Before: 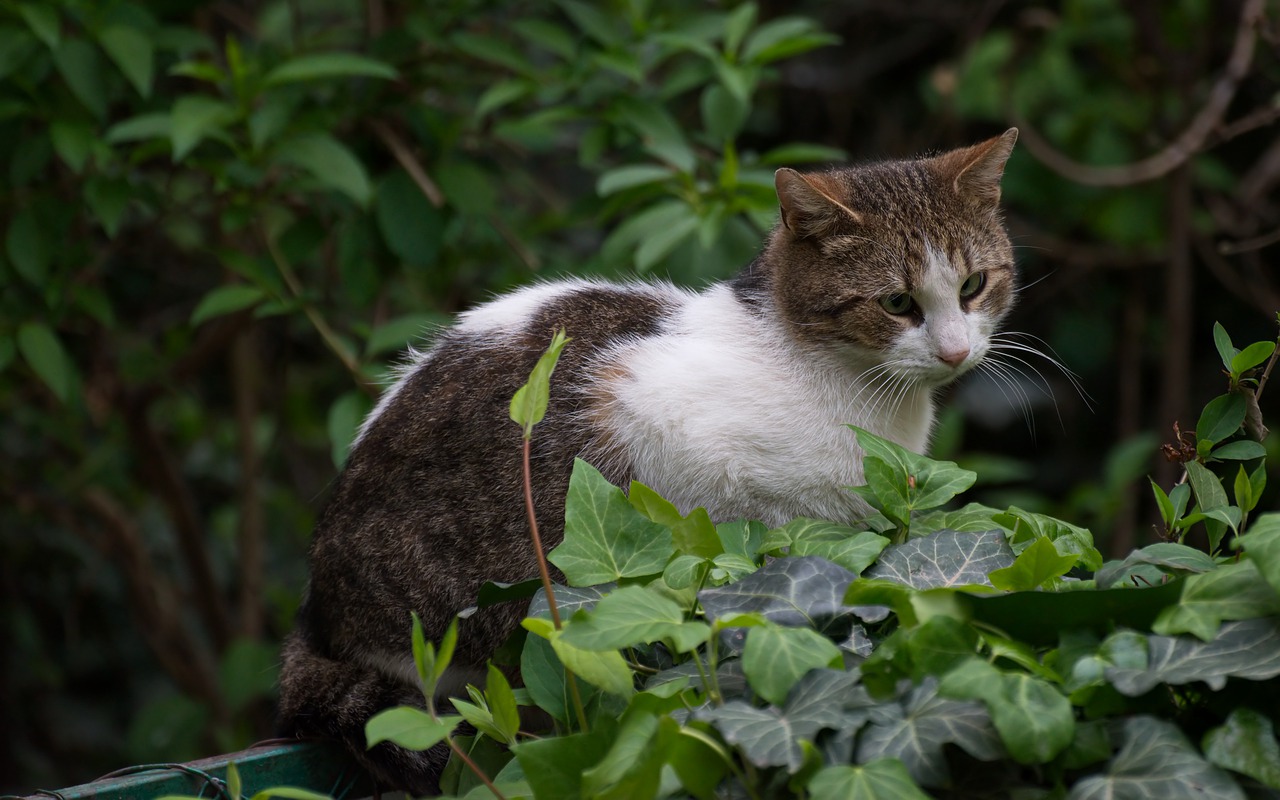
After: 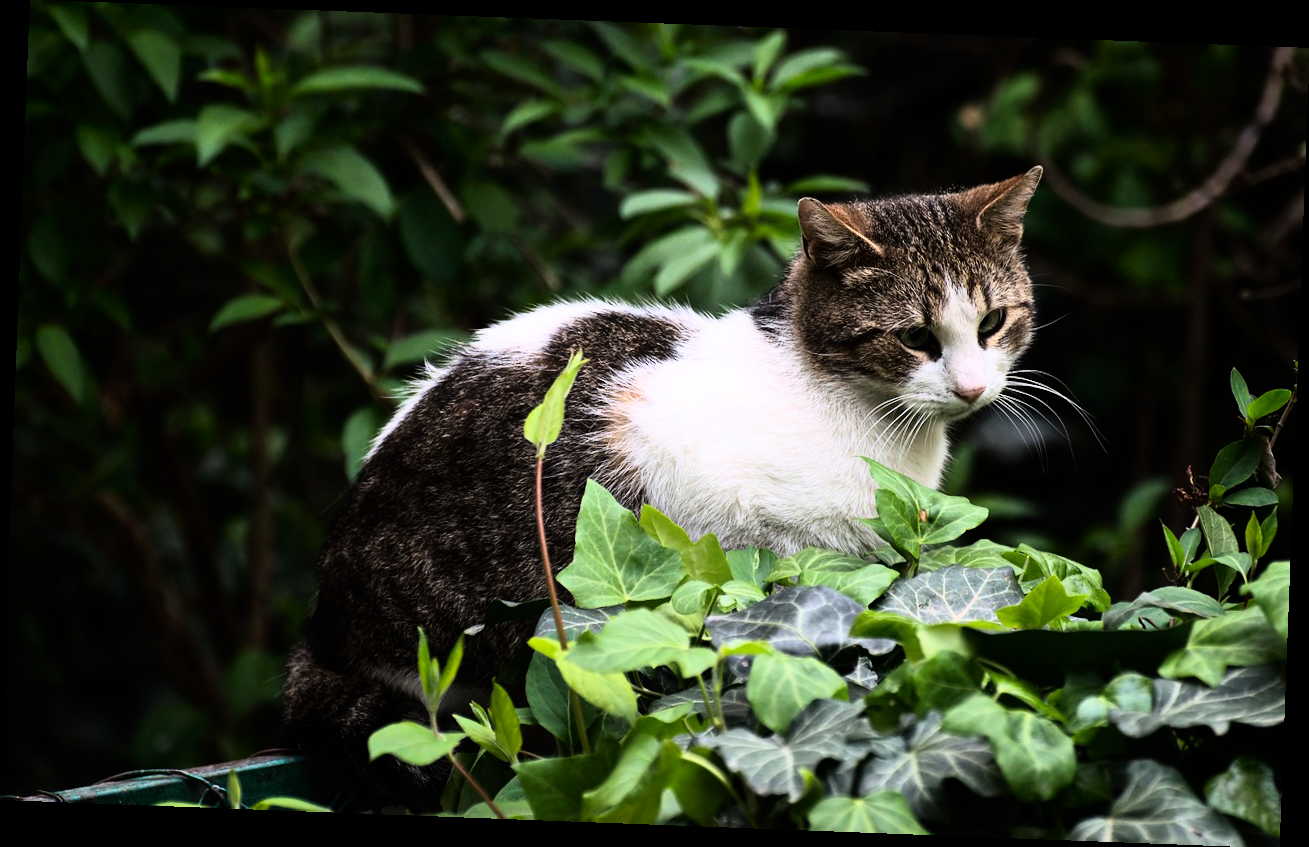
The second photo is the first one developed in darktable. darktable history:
shadows and highlights: shadows -23.08, highlights 46.15, soften with gaussian
rgb curve: curves: ch0 [(0, 0) (0.21, 0.15) (0.24, 0.21) (0.5, 0.75) (0.75, 0.96) (0.89, 0.99) (1, 1)]; ch1 [(0, 0.02) (0.21, 0.13) (0.25, 0.2) (0.5, 0.67) (0.75, 0.9) (0.89, 0.97) (1, 1)]; ch2 [(0, 0.02) (0.21, 0.13) (0.25, 0.2) (0.5, 0.67) (0.75, 0.9) (0.89, 0.97) (1, 1)], compensate middle gray true
rotate and perspective: rotation 2.17°, automatic cropping off
